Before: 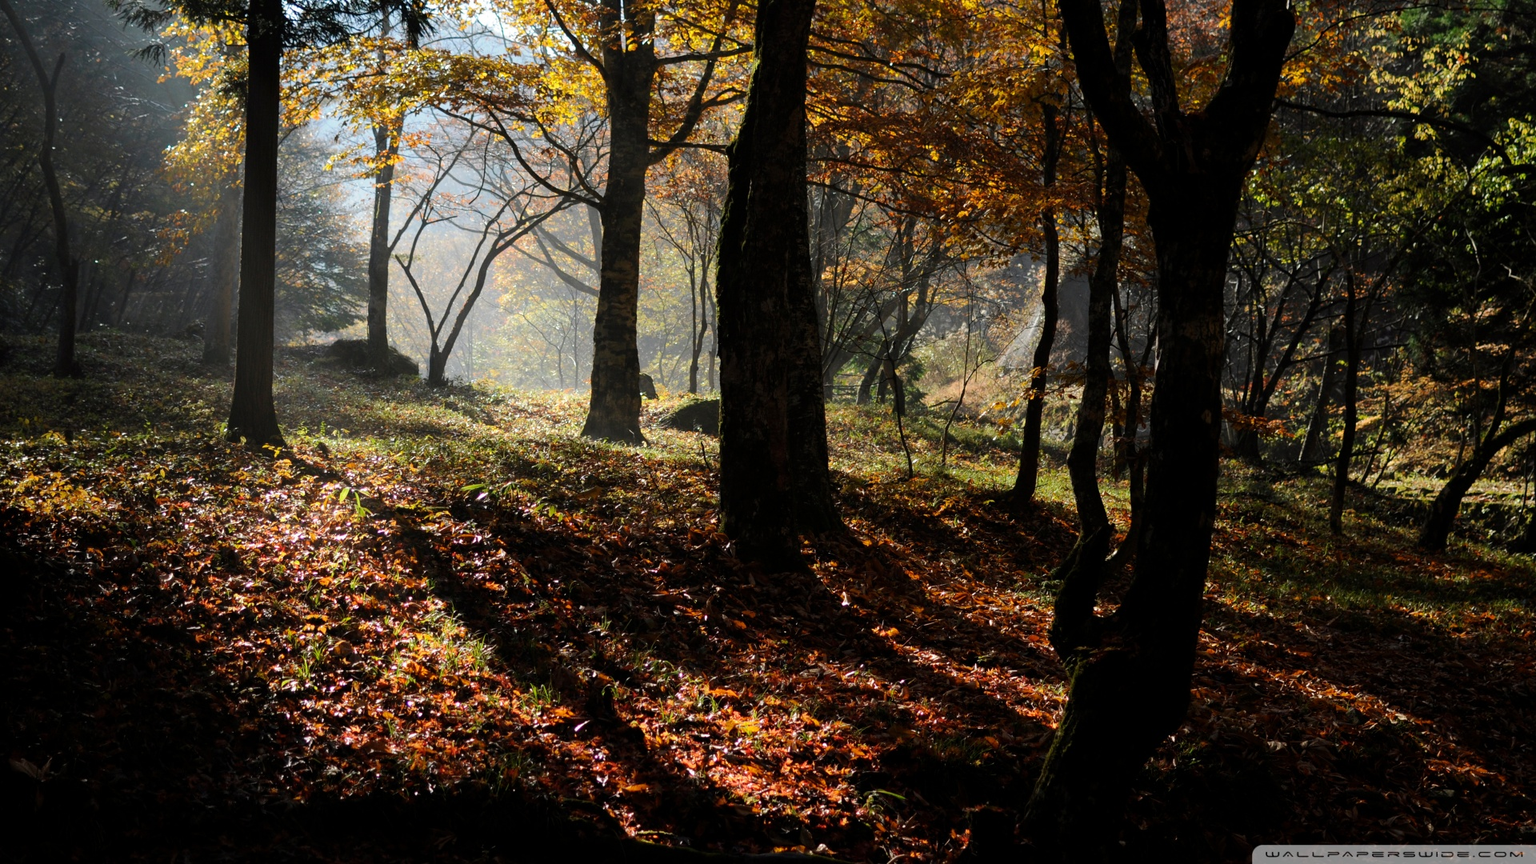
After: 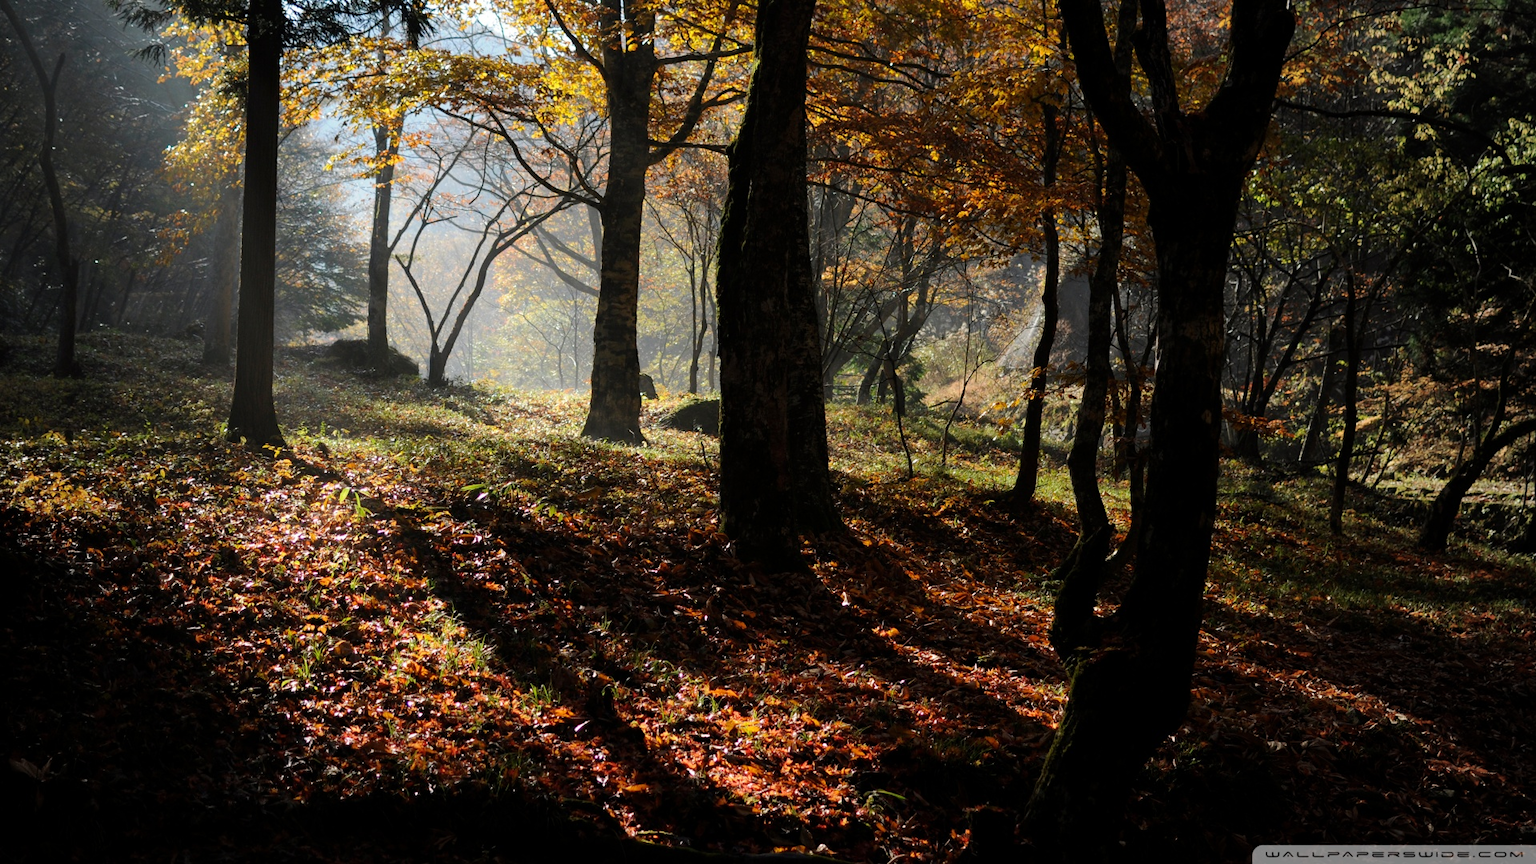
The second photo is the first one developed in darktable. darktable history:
vignetting: fall-off start 74.81%, brightness -0.187, saturation -0.295, center (-0.124, -0.008), width/height ratio 1.083
